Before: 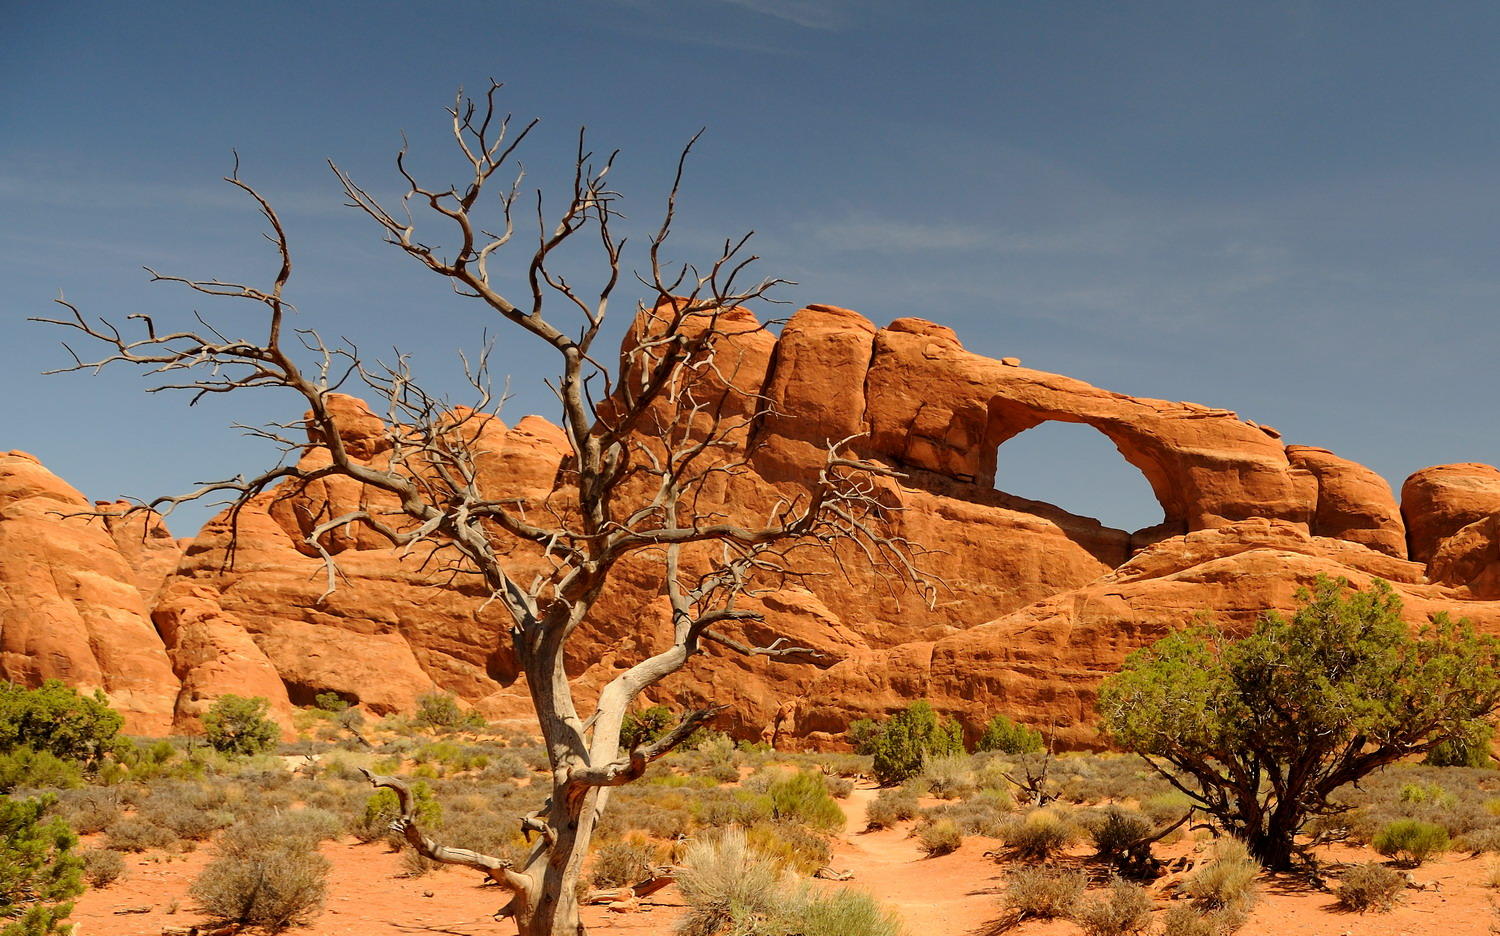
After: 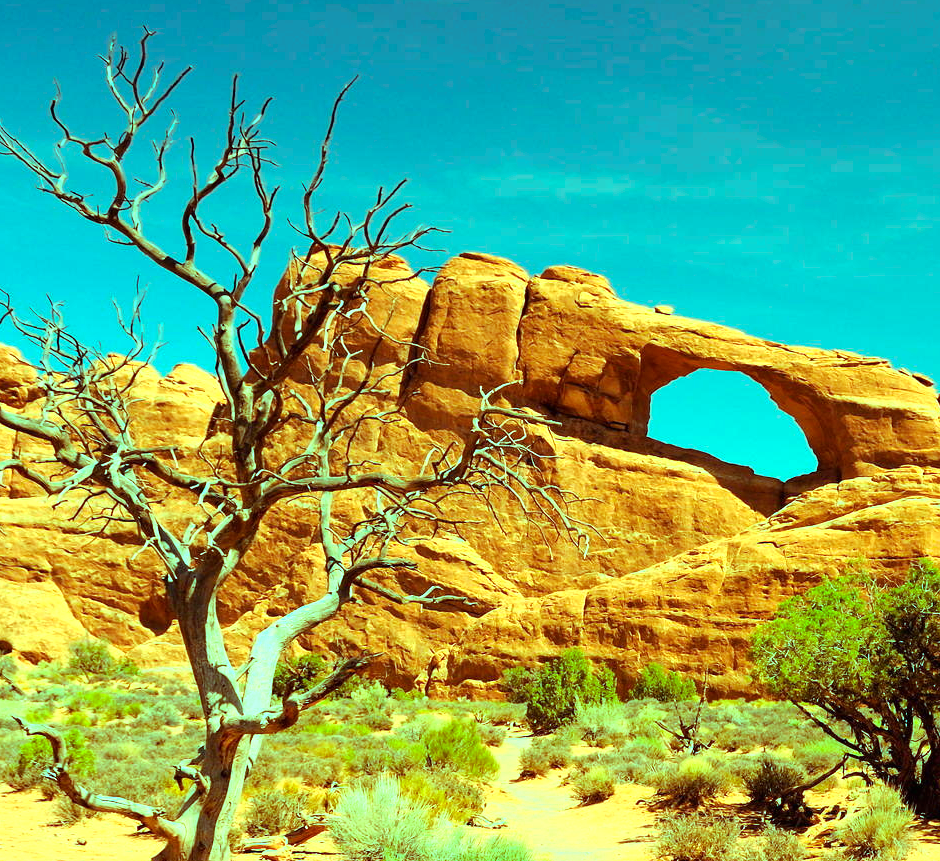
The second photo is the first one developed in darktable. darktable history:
exposure: black level correction 0, exposure 0.693 EV, compensate highlight preservation false
color balance rgb: highlights gain › luminance 20.18%, highlights gain › chroma 13.117%, highlights gain › hue 171.94°, perceptual saturation grading › global saturation 10.856%, contrast 5.42%
crop and rotate: left 23.185%, top 5.644%, right 14.087%, bottom 2.313%
